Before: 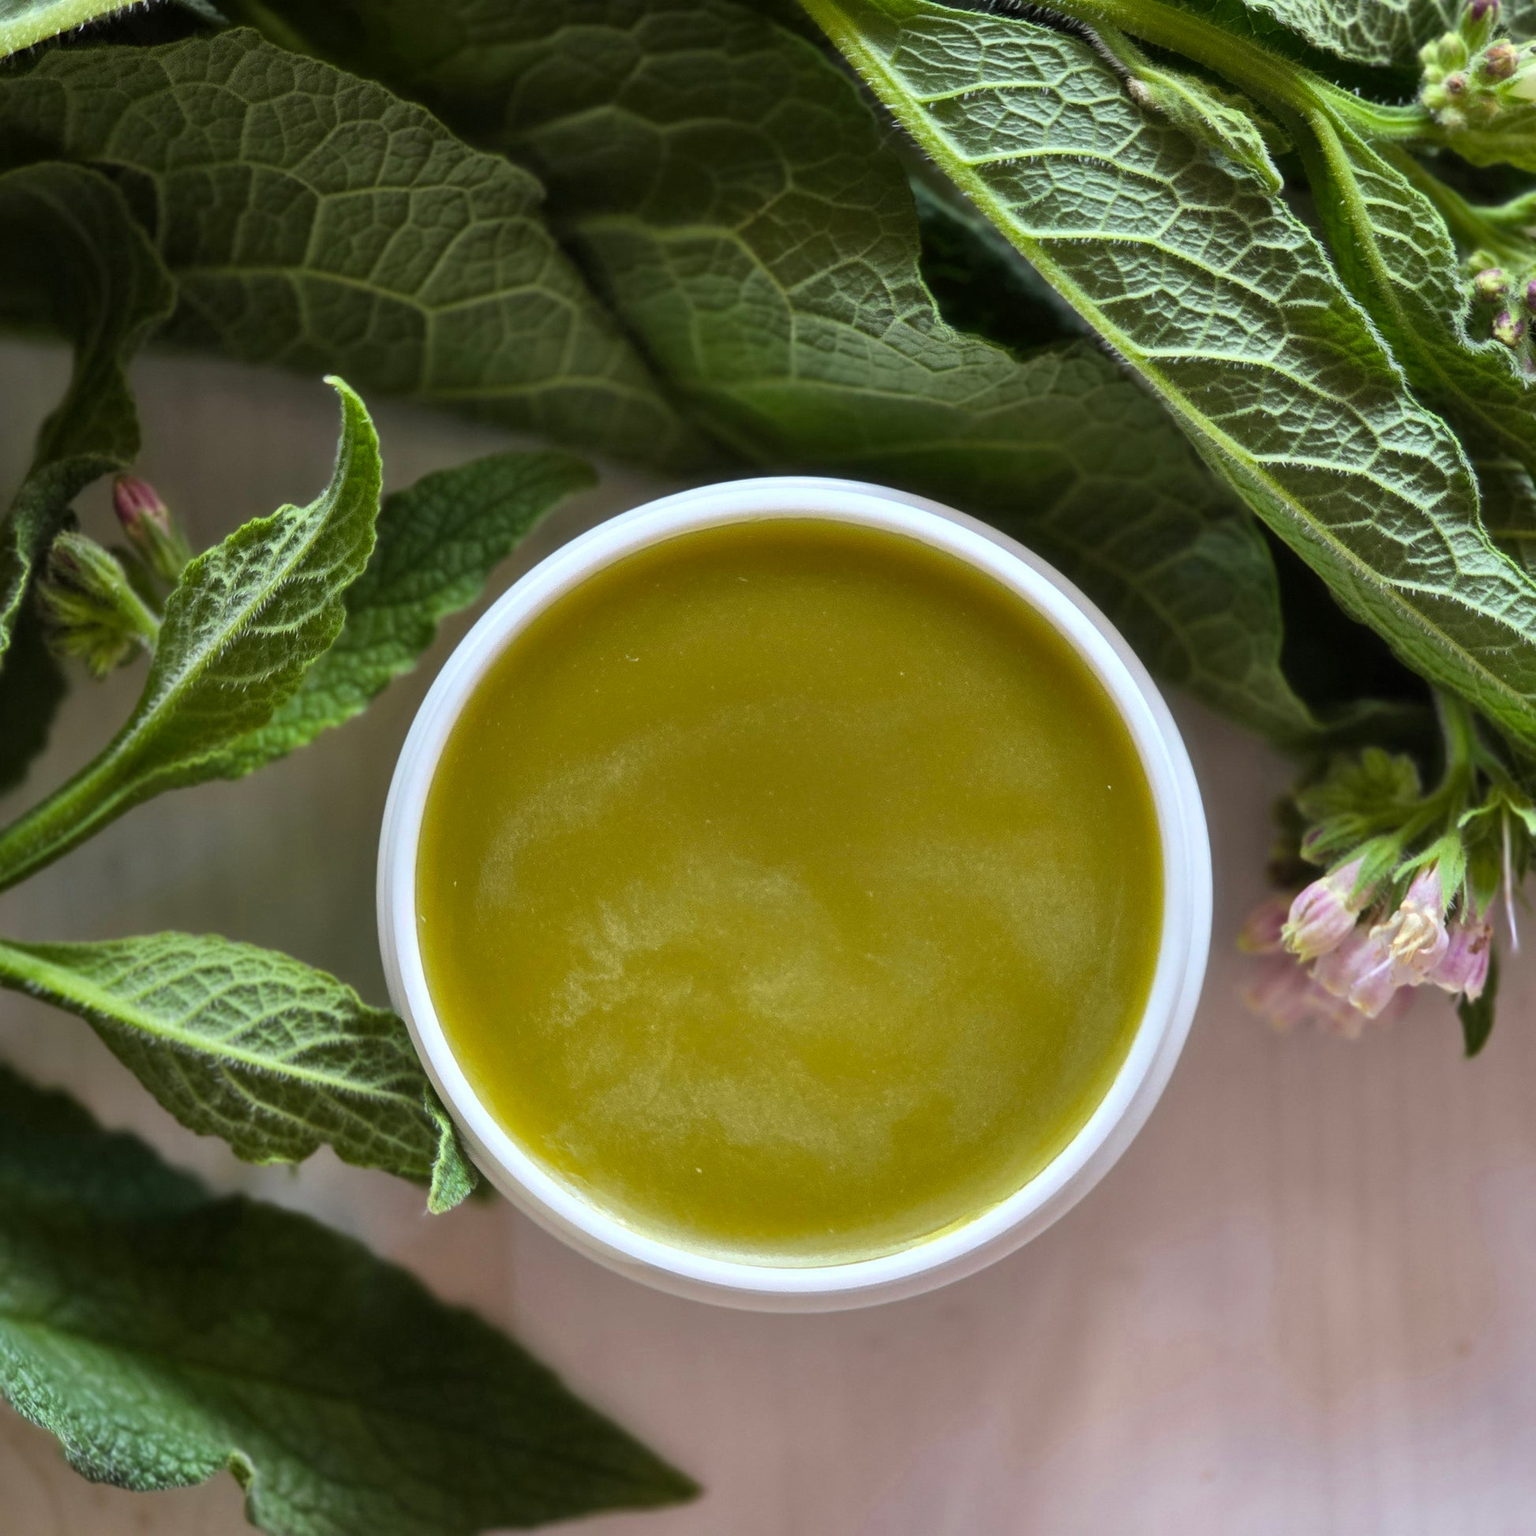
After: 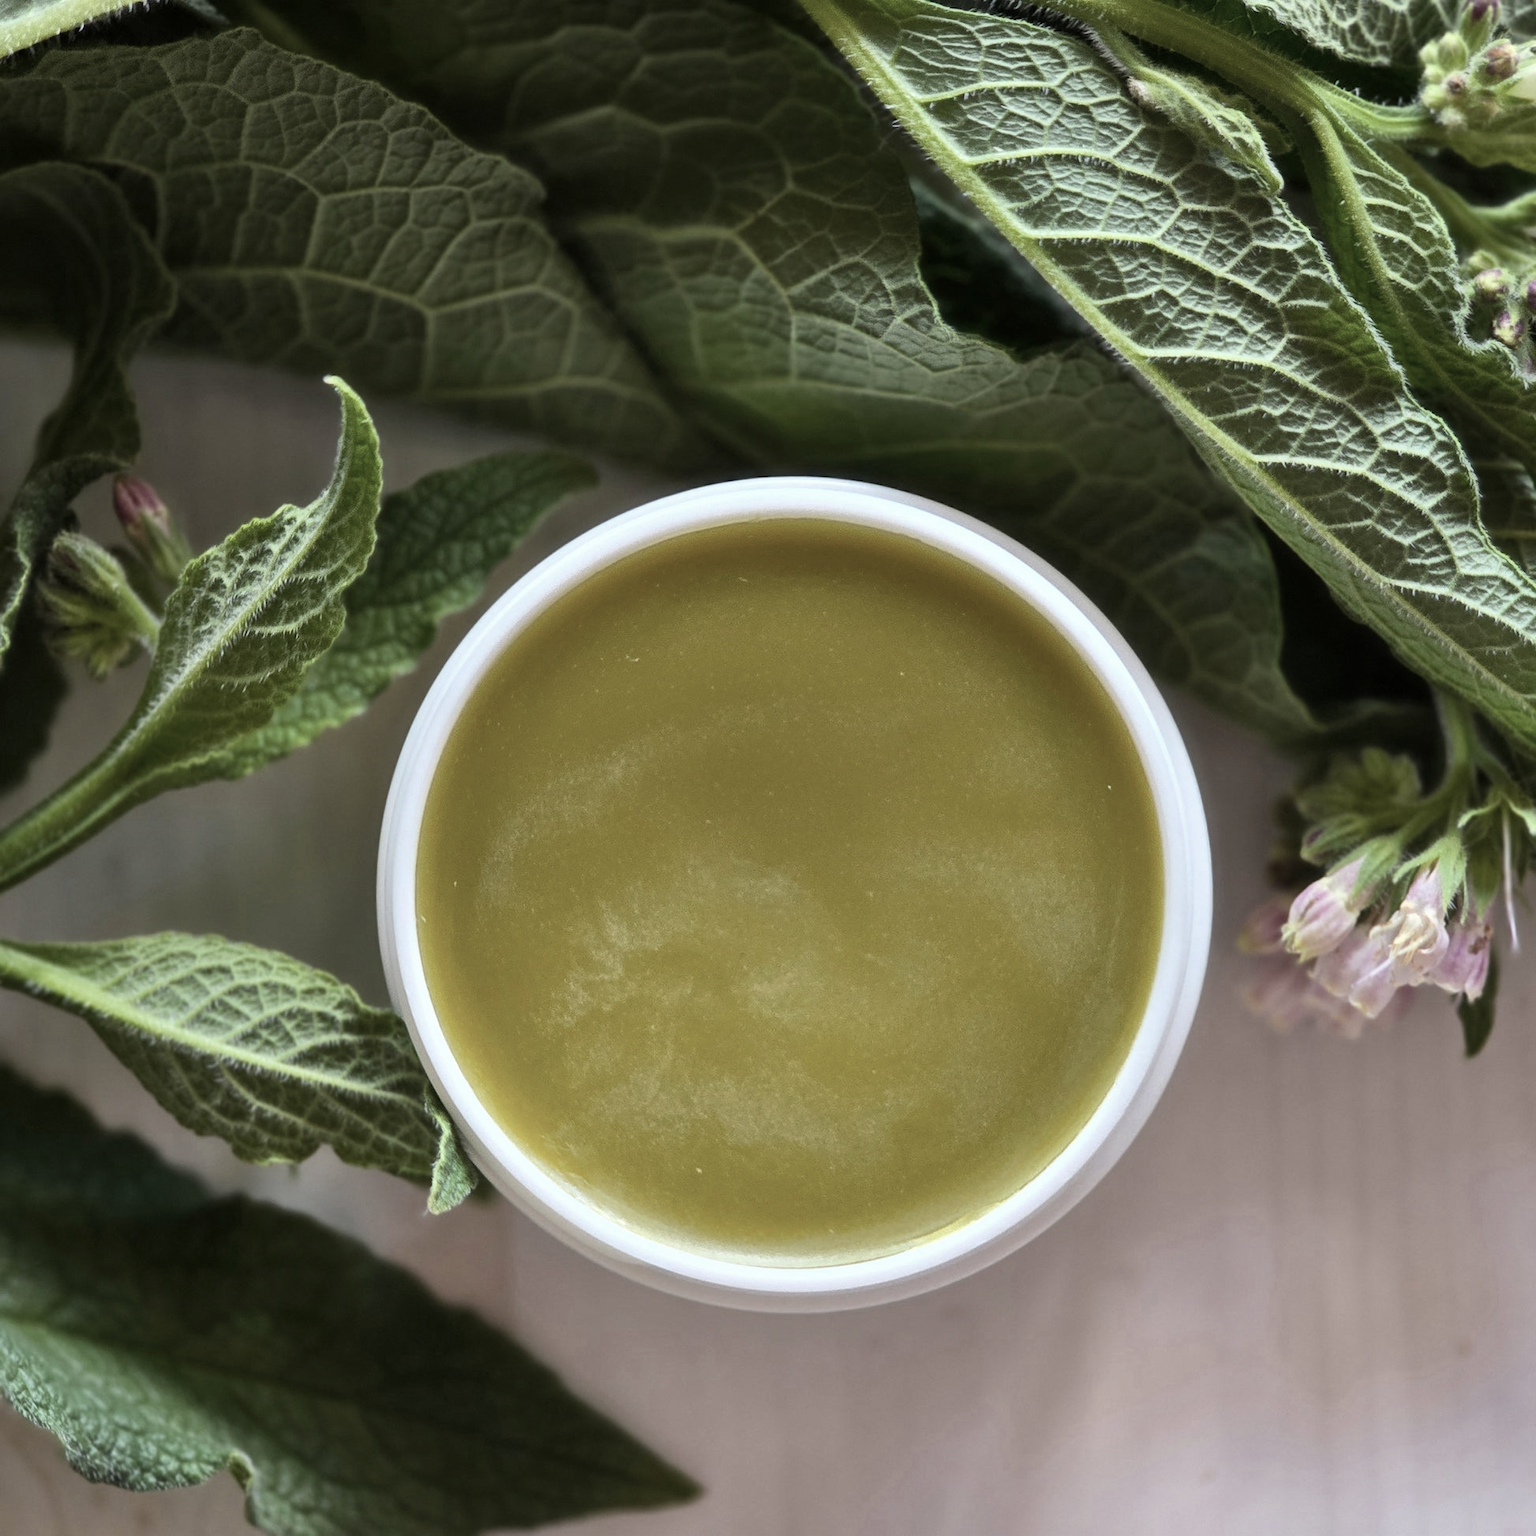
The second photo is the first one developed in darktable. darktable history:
contrast brightness saturation: contrast 0.098, saturation -0.379
